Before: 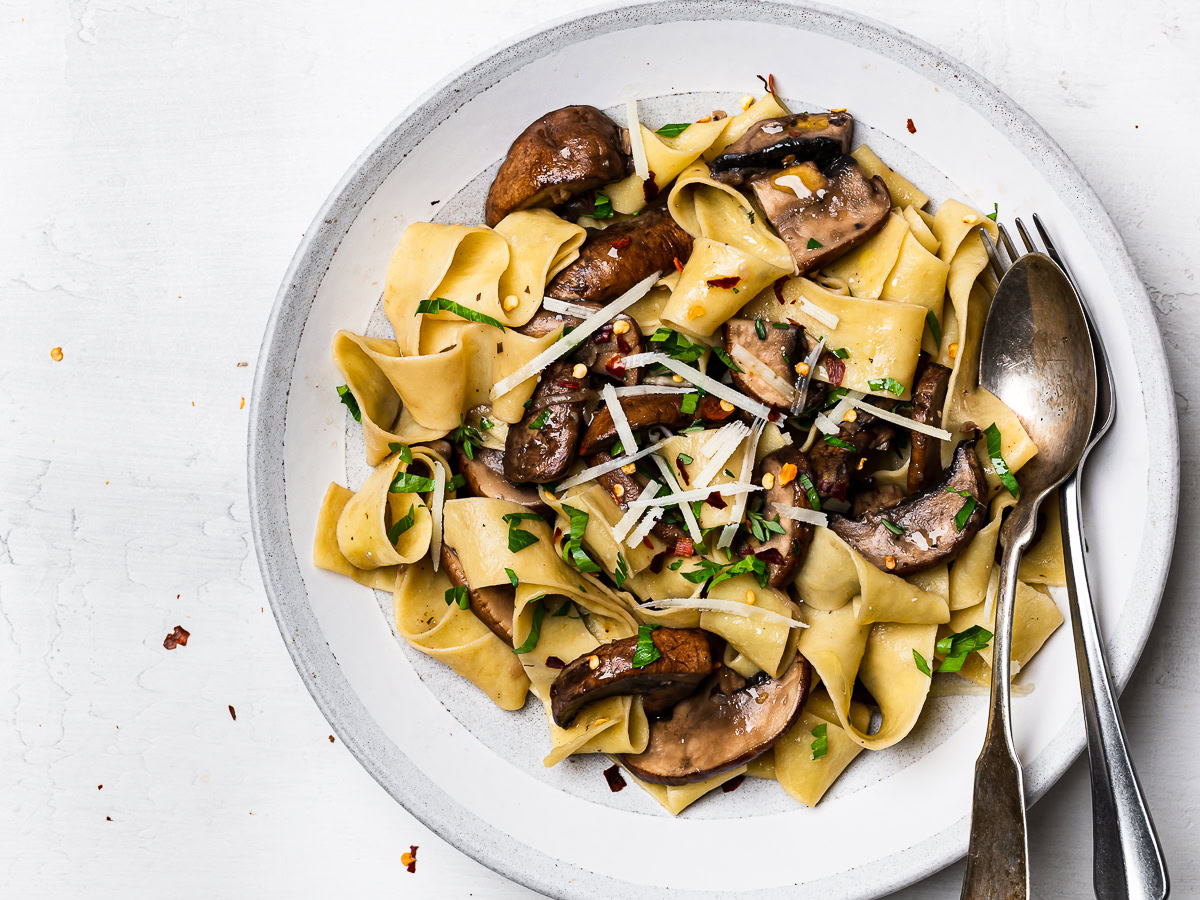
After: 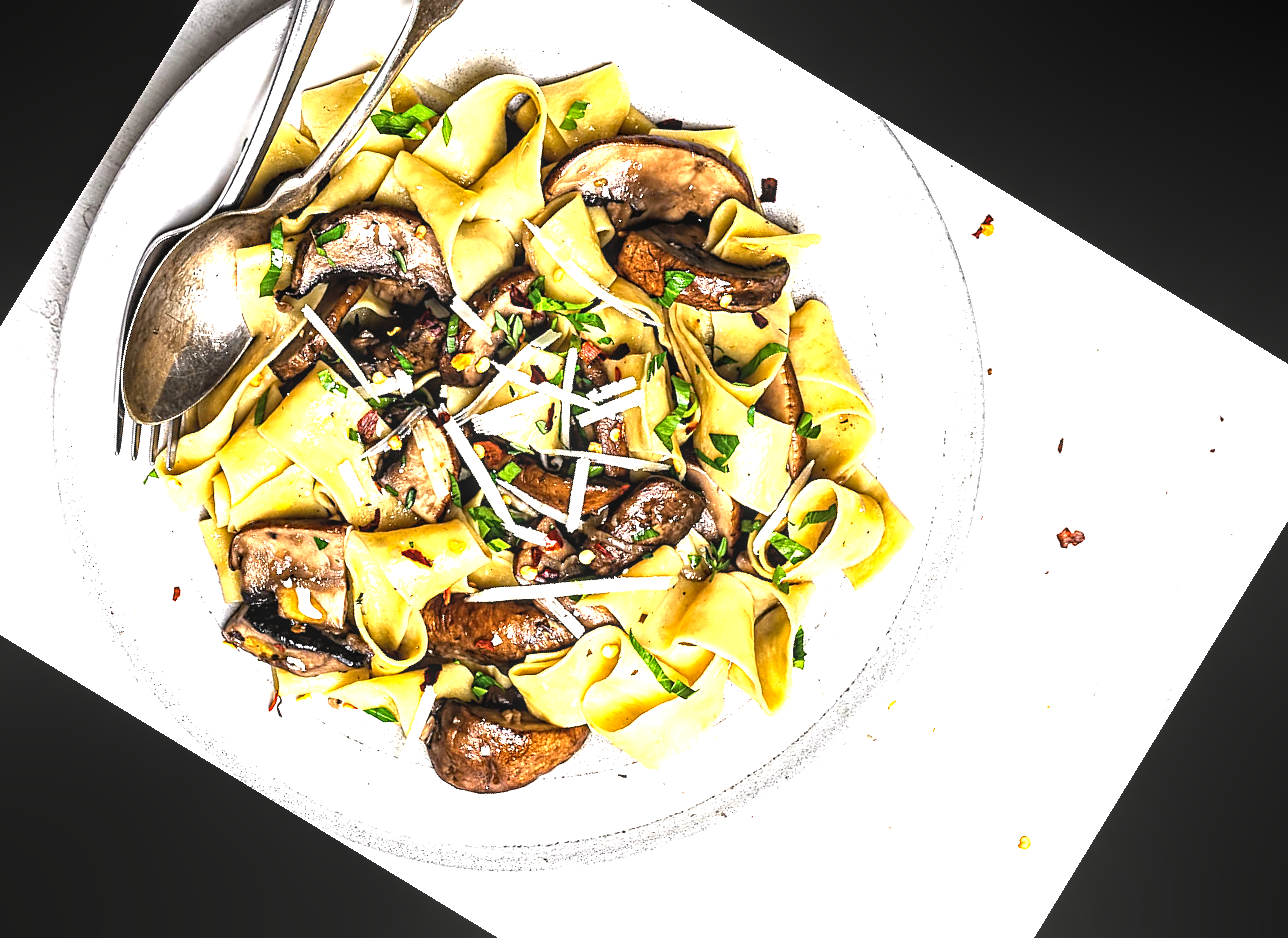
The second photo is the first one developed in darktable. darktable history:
sharpen: on, module defaults
levels: levels [0.031, 0.5, 0.969]
exposure: black level correction 0, exposure 1.2 EV, compensate exposure bias true, compensate highlight preservation false
crop and rotate: angle 148.68°, left 9.111%, top 15.603%, right 4.588%, bottom 17.041%
color correction: highlights b* 3
local contrast: on, module defaults
